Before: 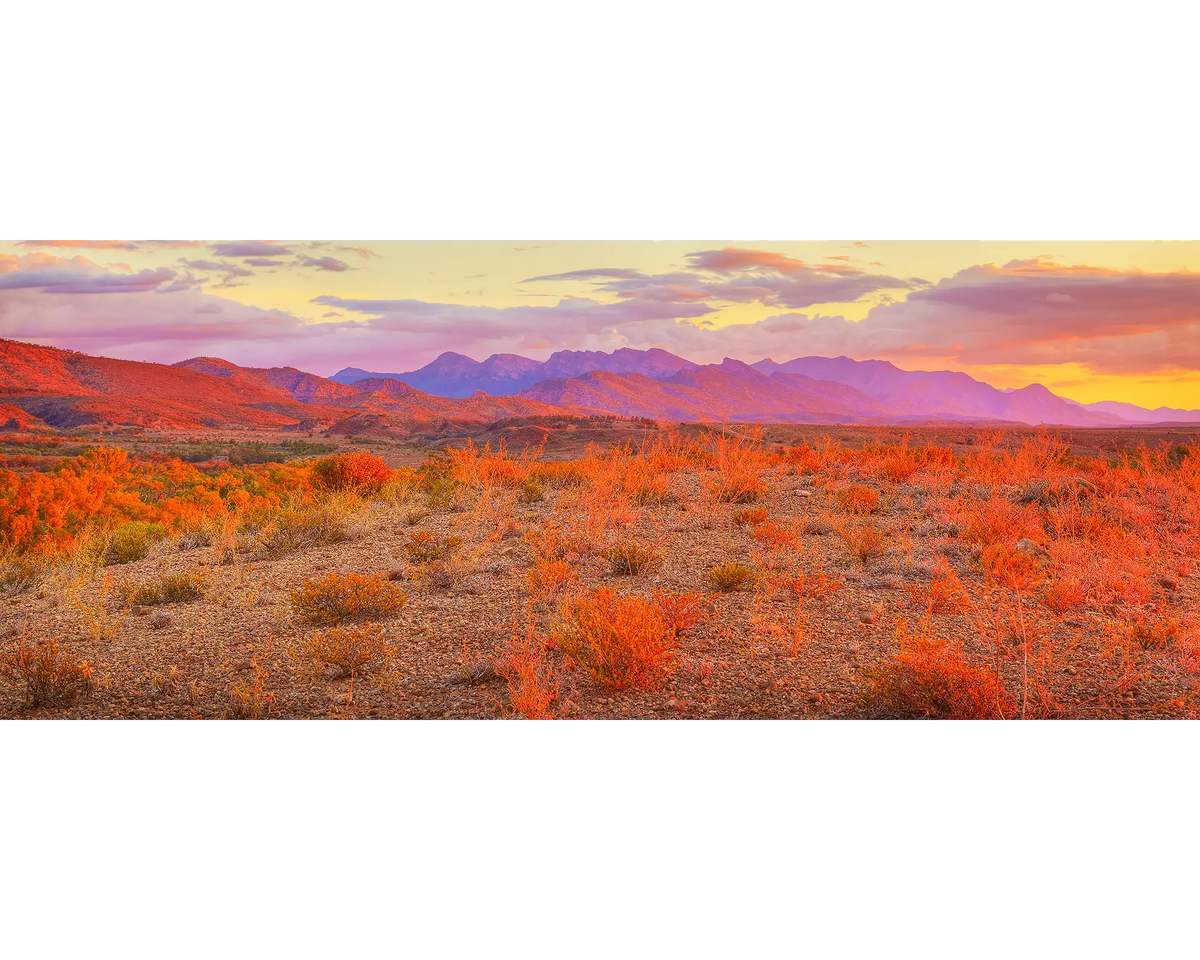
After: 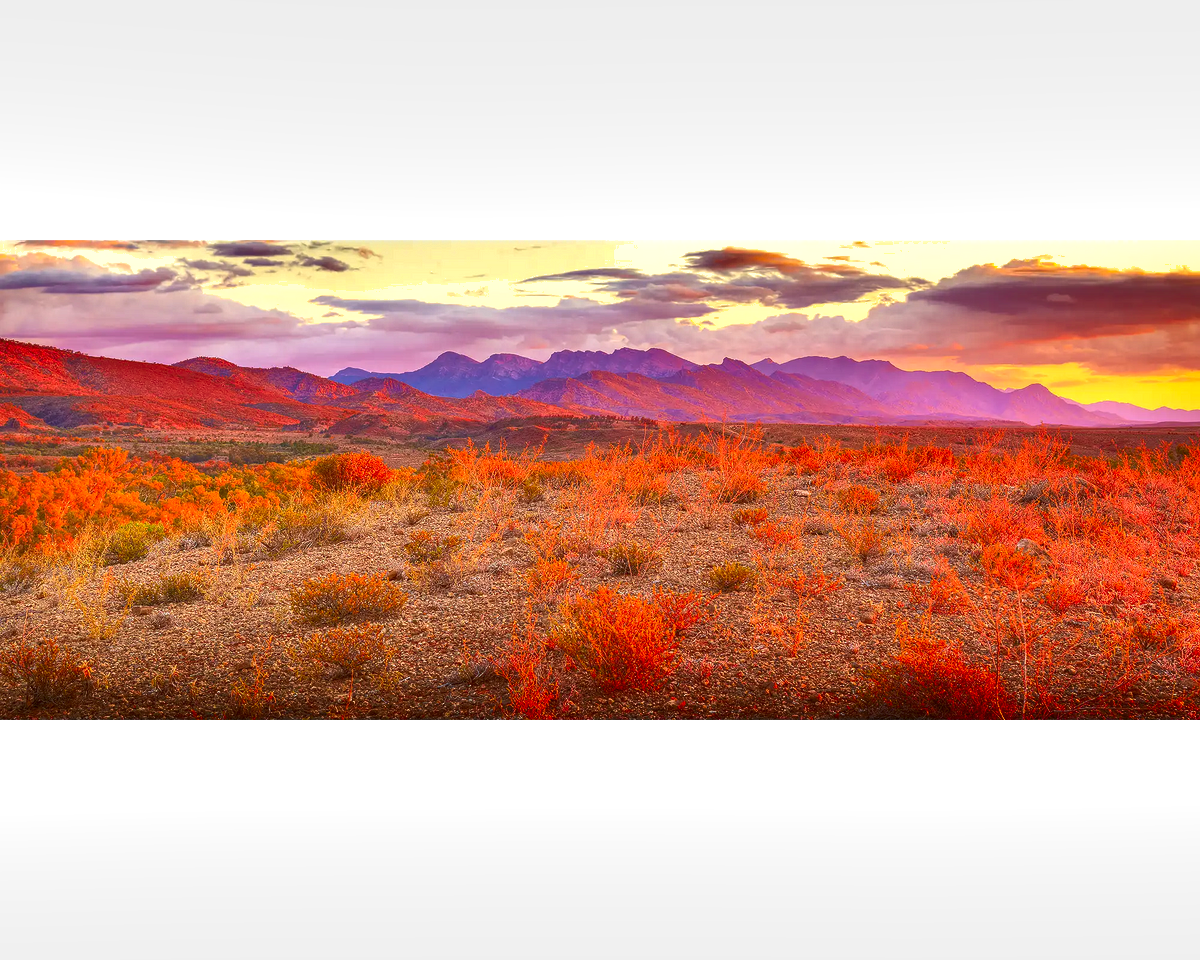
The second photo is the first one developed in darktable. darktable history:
exposure: black level correction 0.001, exposure 0.499 EV, compensate highlight preservation false
shadows and highlights: radius 118.76, shadows 41.82, highlights -62.16, soften with gaussian
